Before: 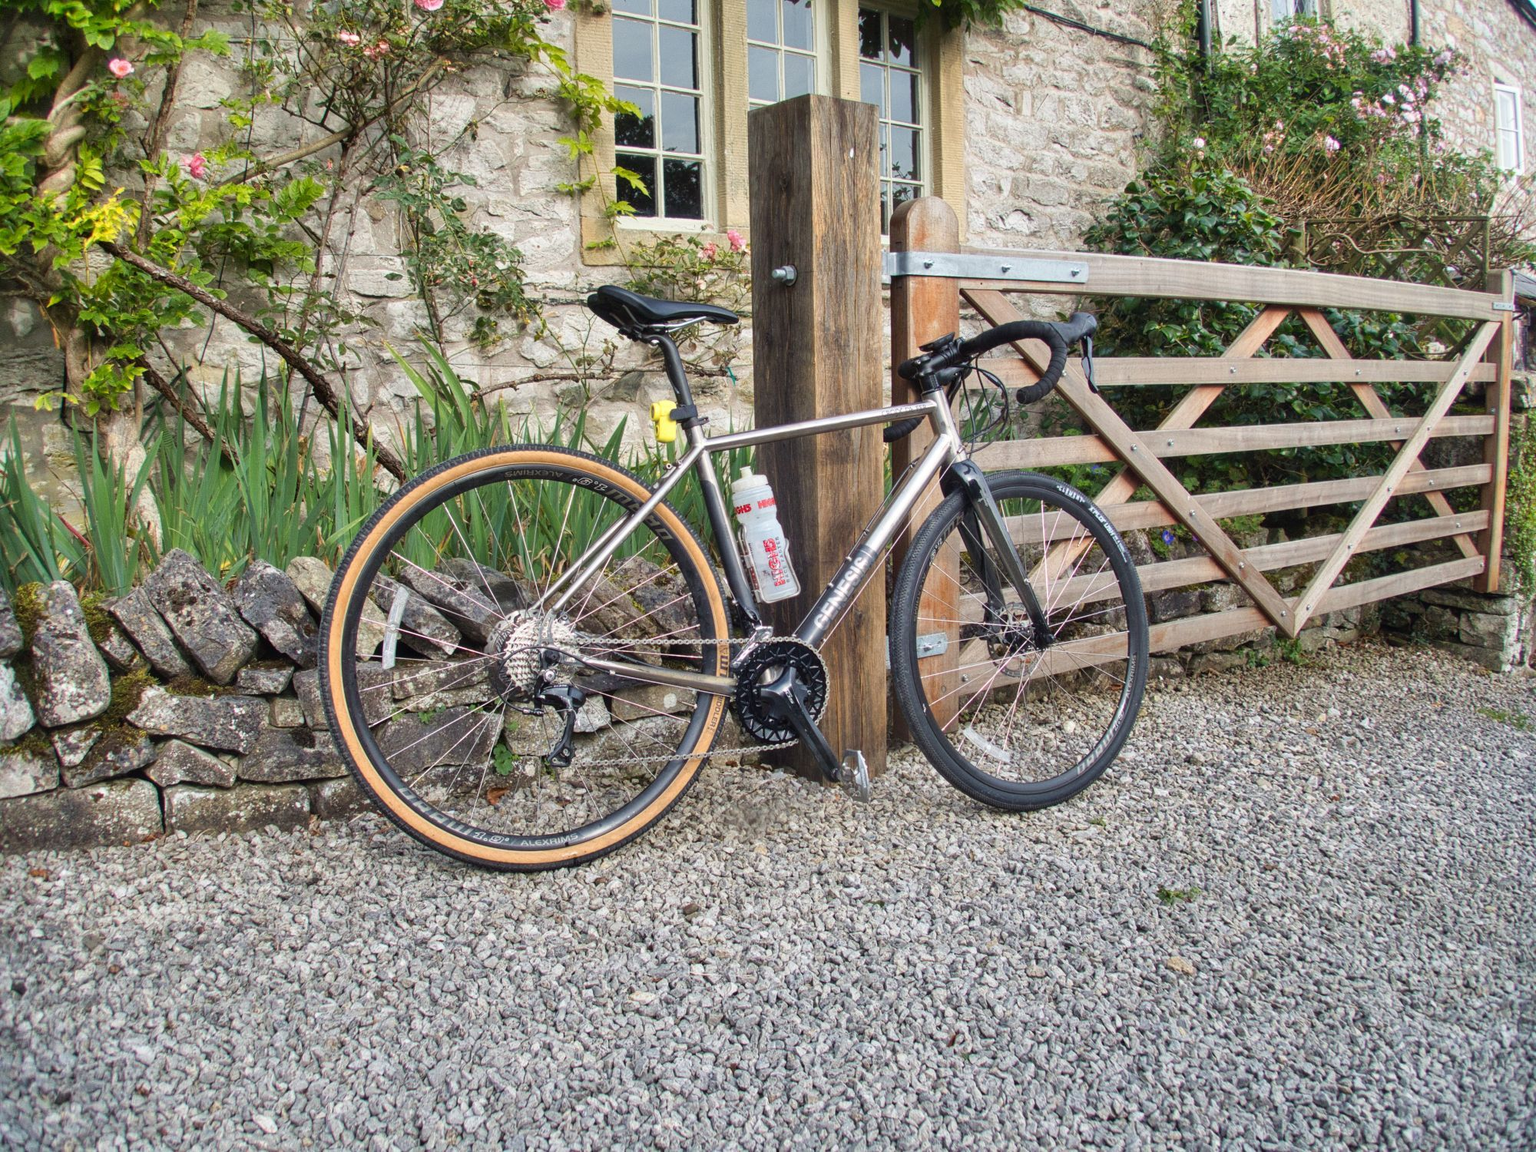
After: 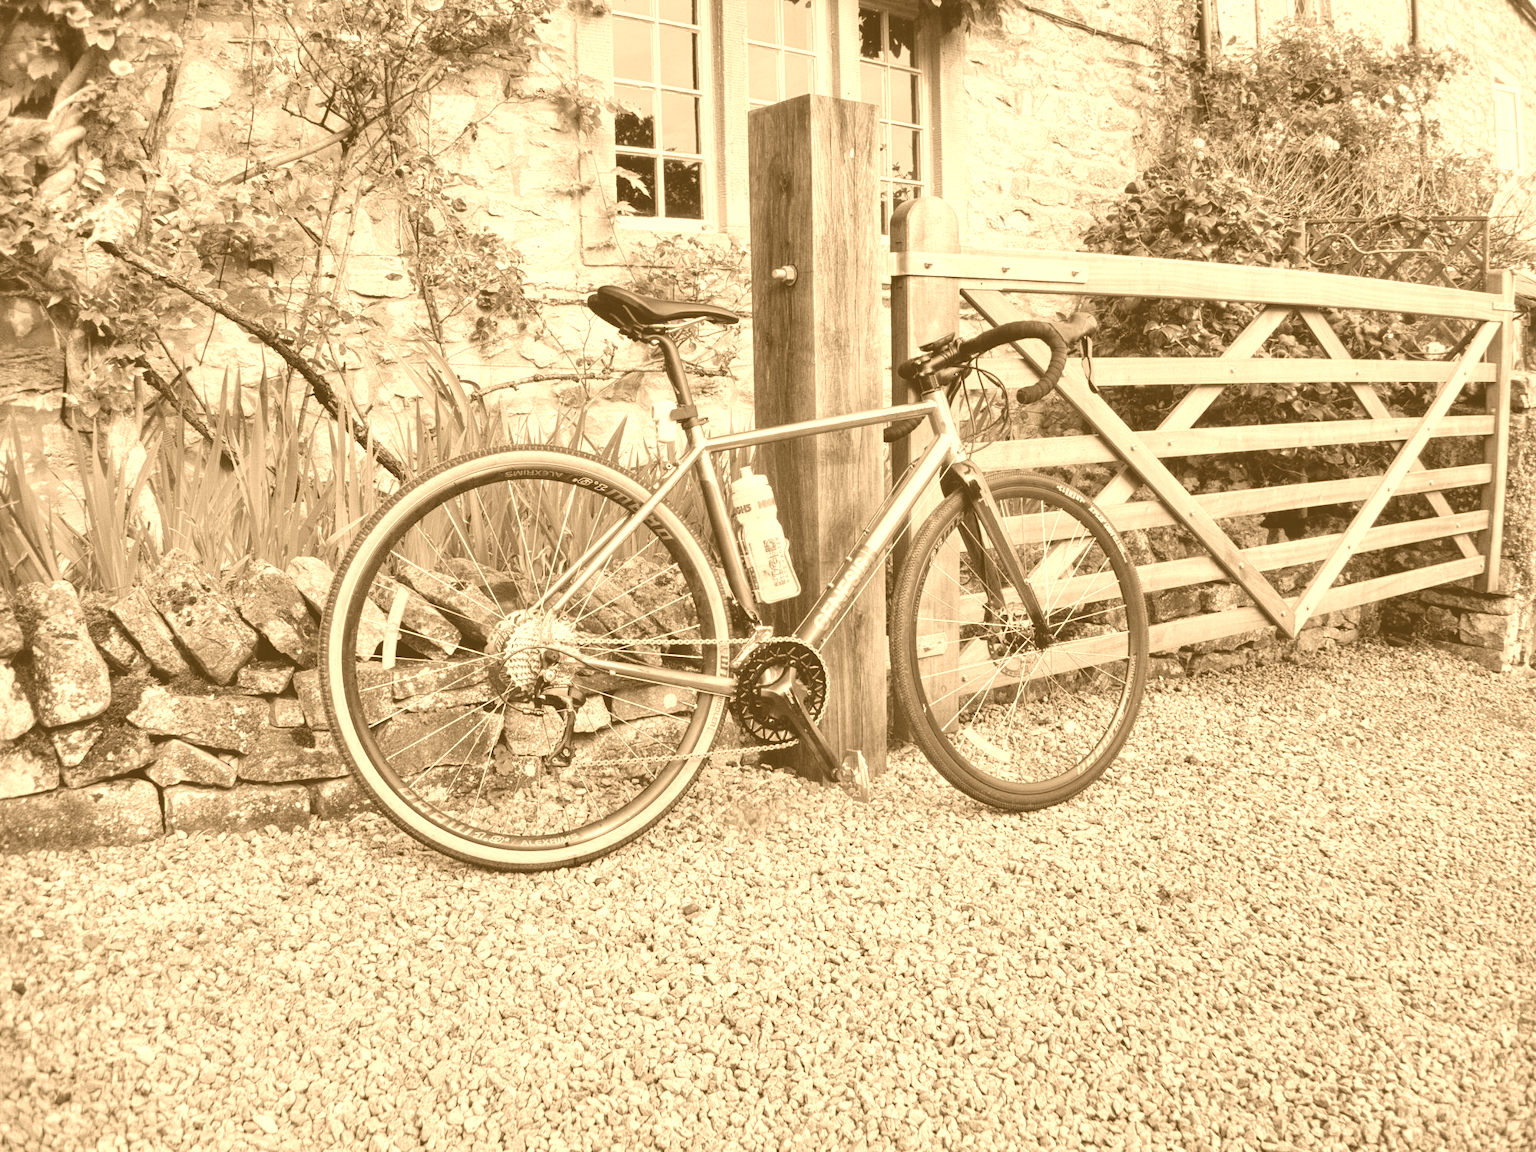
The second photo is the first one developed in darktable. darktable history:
colorize: hue 28.8°, source mix 100%
filmic rgb: black relative exposure -7.65 EV, white relative exposure 4.56 EV, hardness 3.61, color science v6 (2022)
